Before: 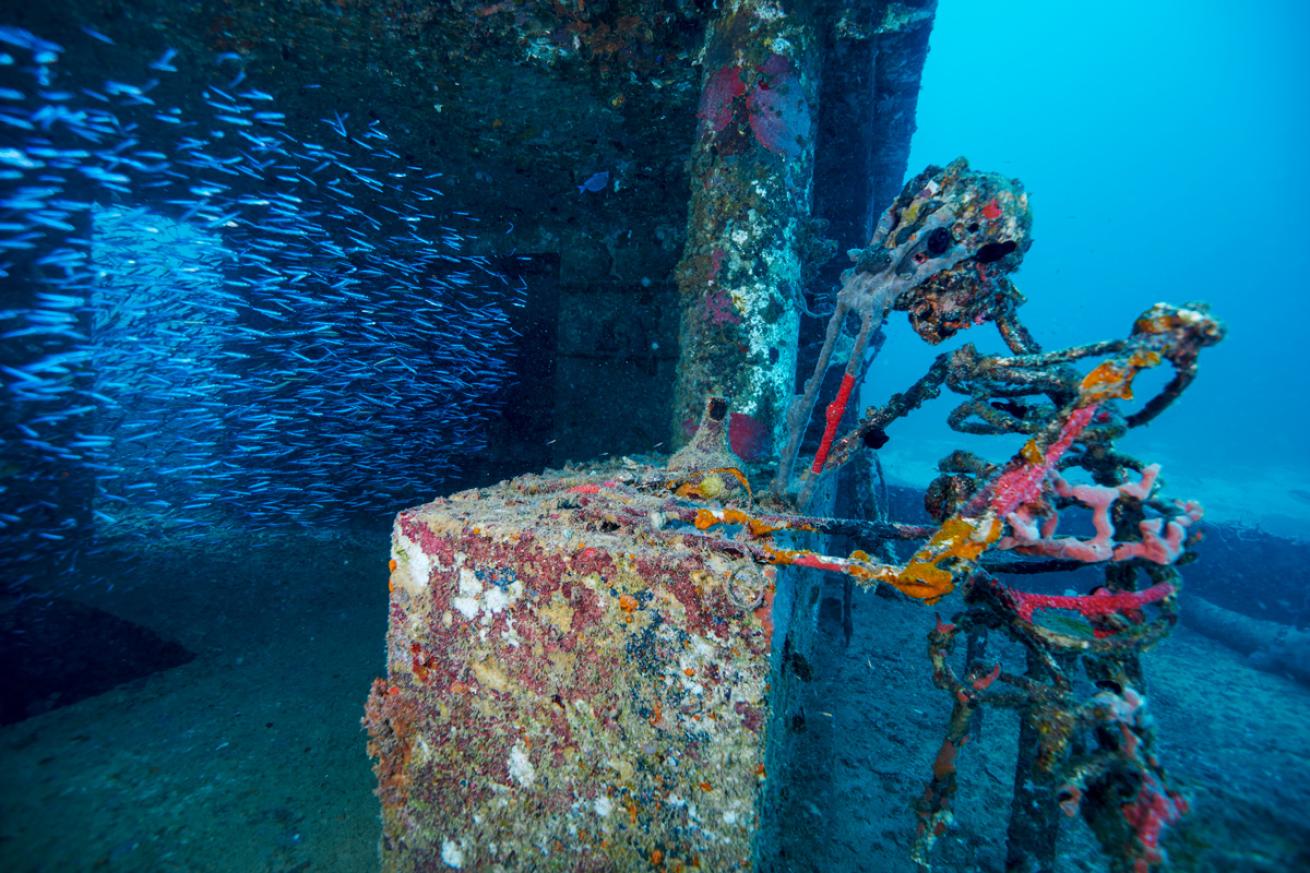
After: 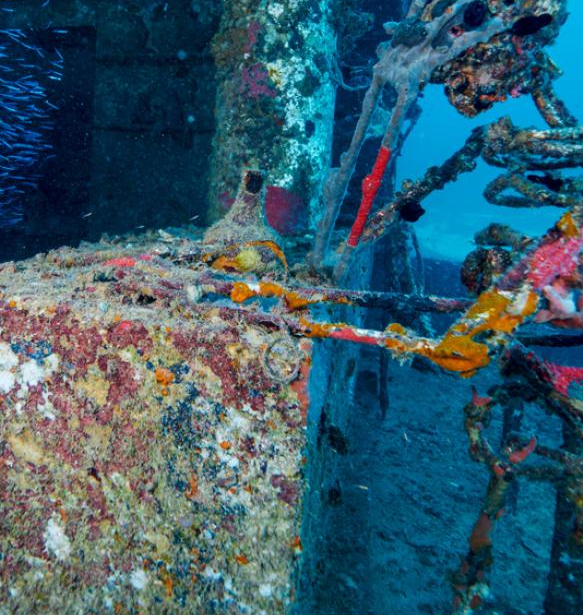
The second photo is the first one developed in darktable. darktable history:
crop: left 35.474%, top 26.043%, right 19.959%, bottom 3.457%
